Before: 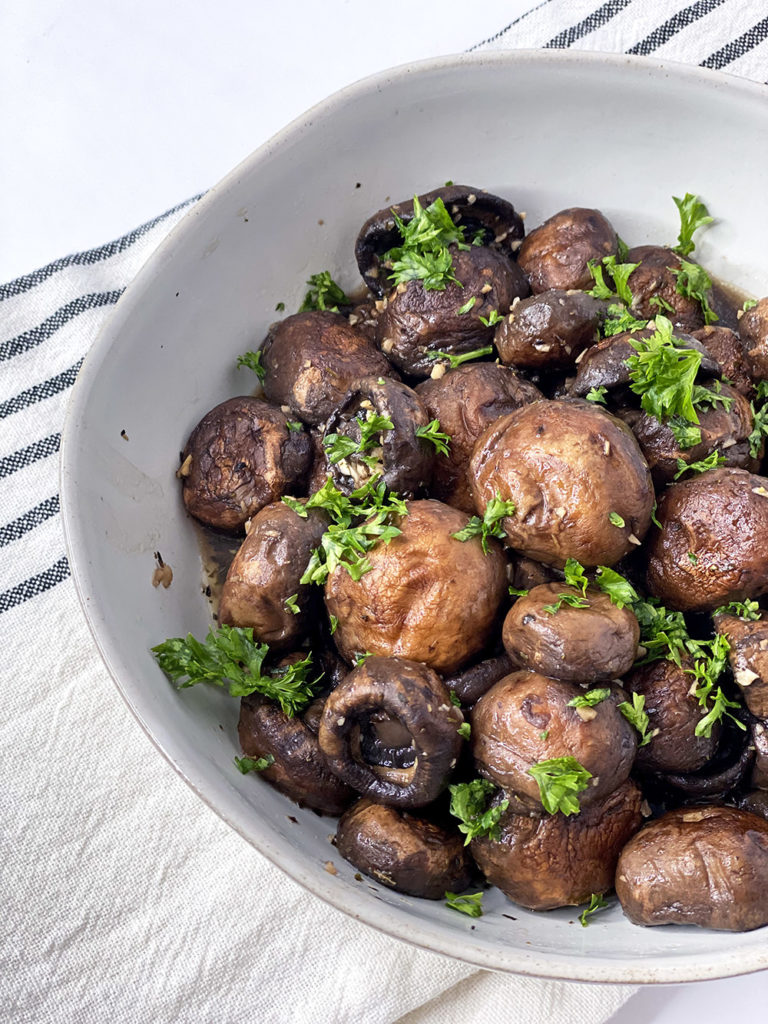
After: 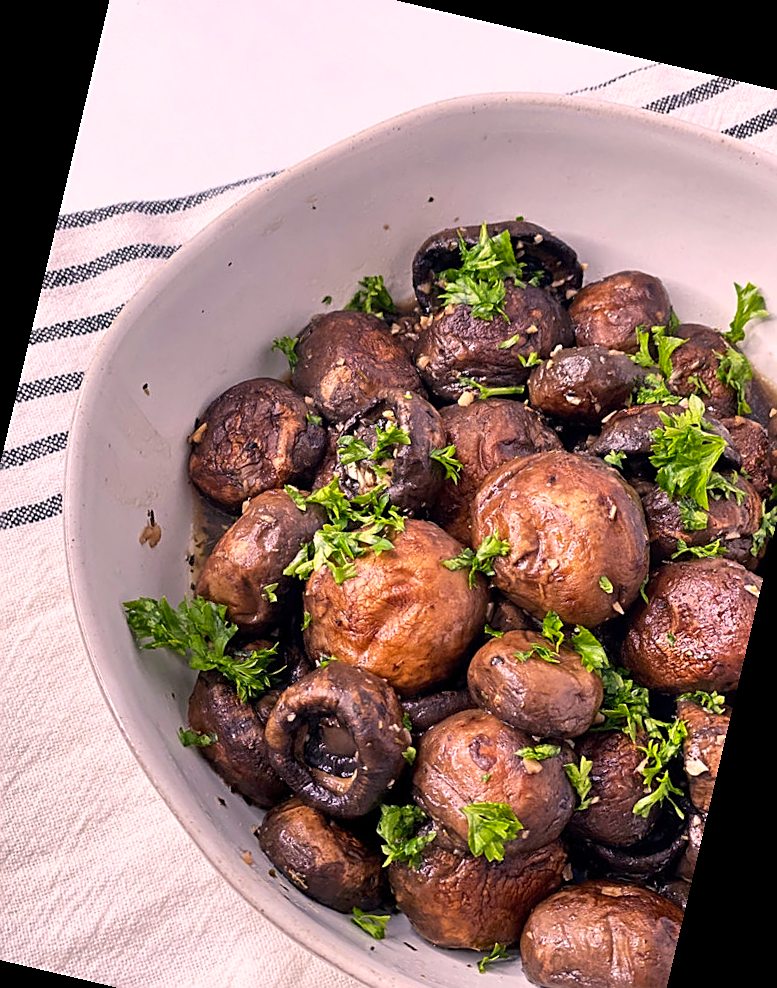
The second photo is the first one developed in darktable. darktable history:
rotate and perspective: rotation 13.27°, automatic cropping off
sharpen: on, module defaults
crop: left 11.225%, top 5.381%, right 9.565%, bottom 10.314%
color correction: highlights a* 14.52, highlights b* 4.84
